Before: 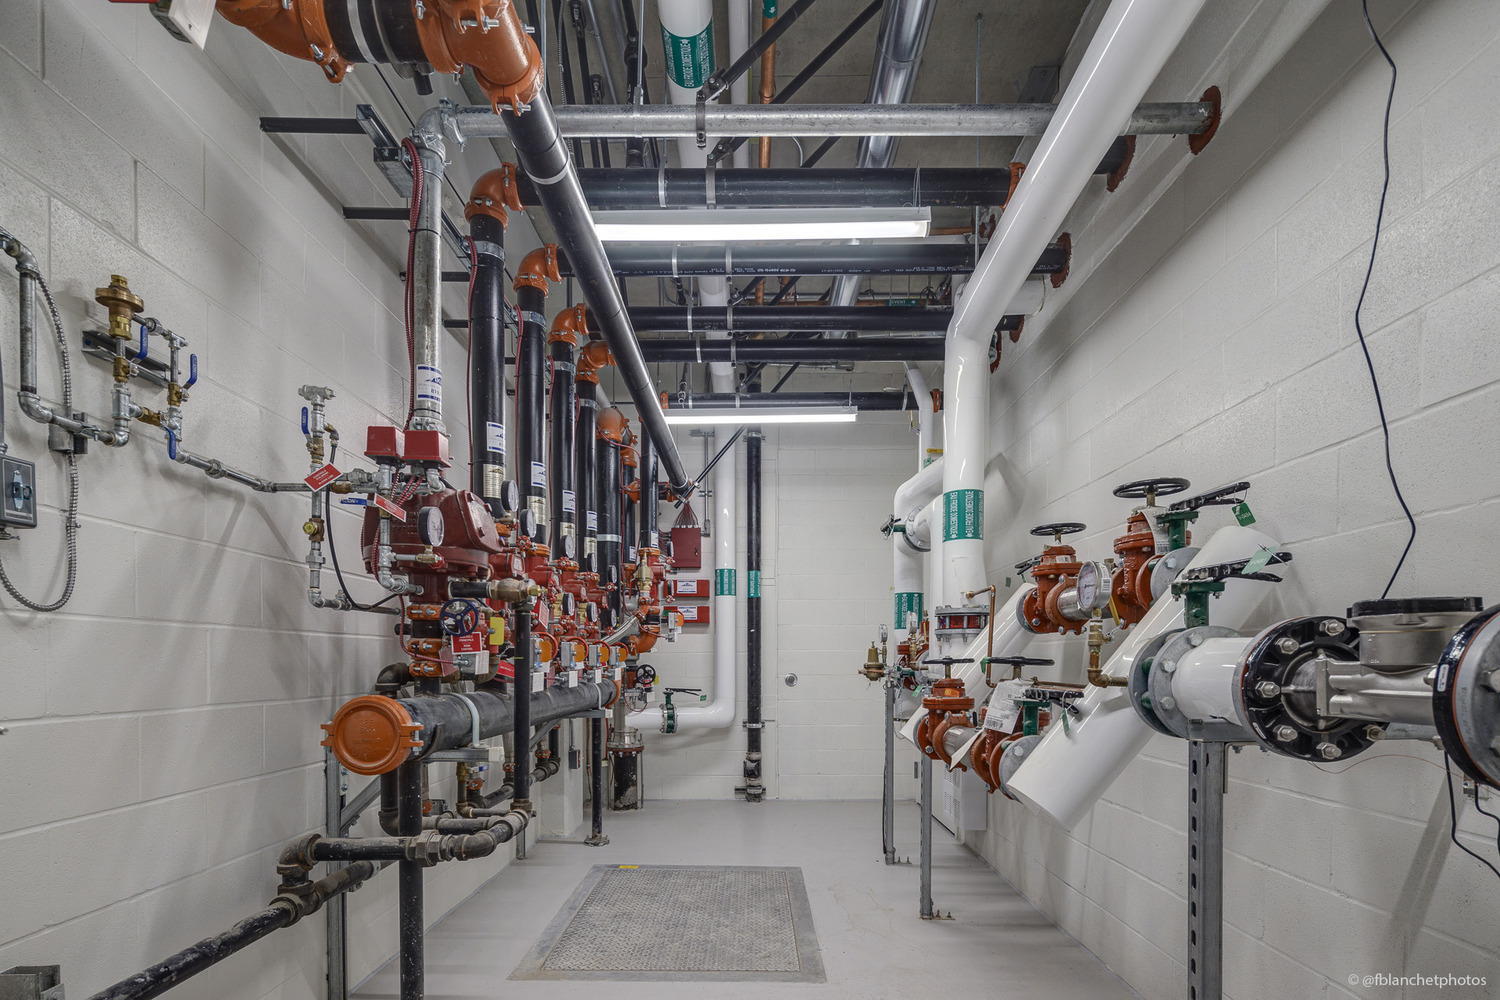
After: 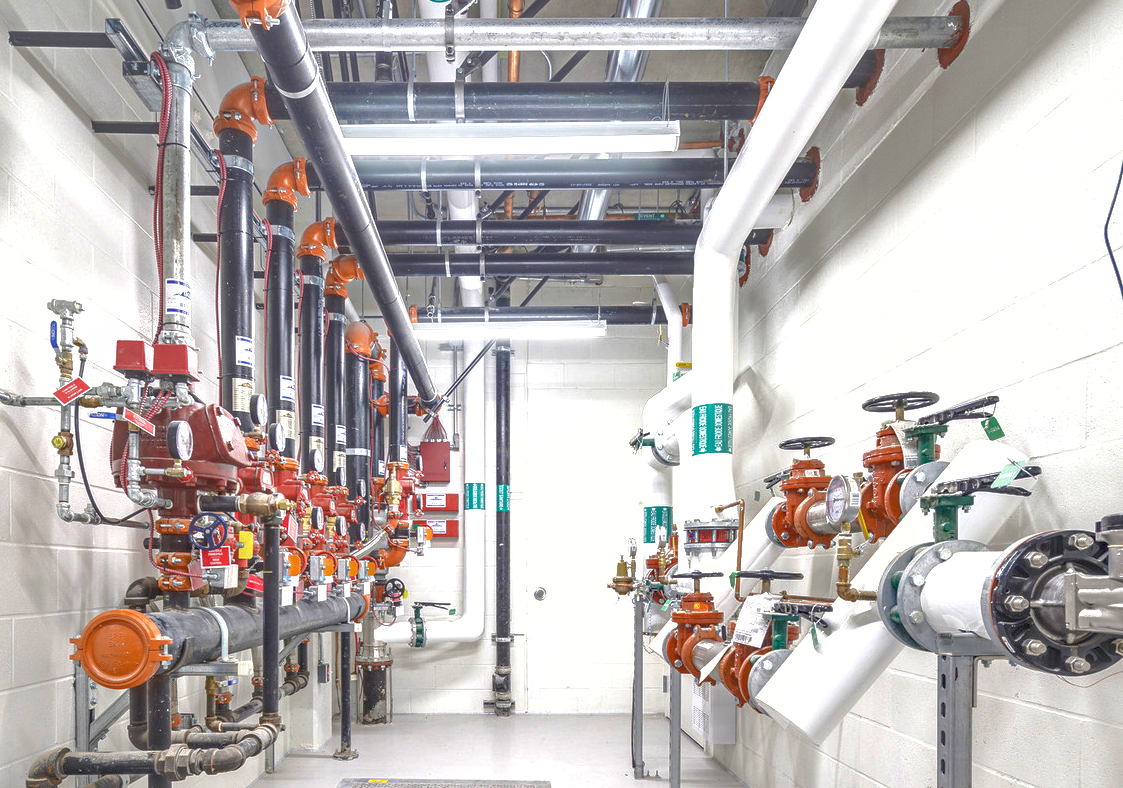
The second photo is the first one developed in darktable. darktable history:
crop: left 16.768%, top 8.653%, right 8.362%, bottom 12.485%
levels: levels [0, 0.435, 0.917]
exposure: black level correction 0, exposure 1.1 EV, compensate exposure bias true, compensate highlight preservation false
shadows and highlights: on, module defaults
